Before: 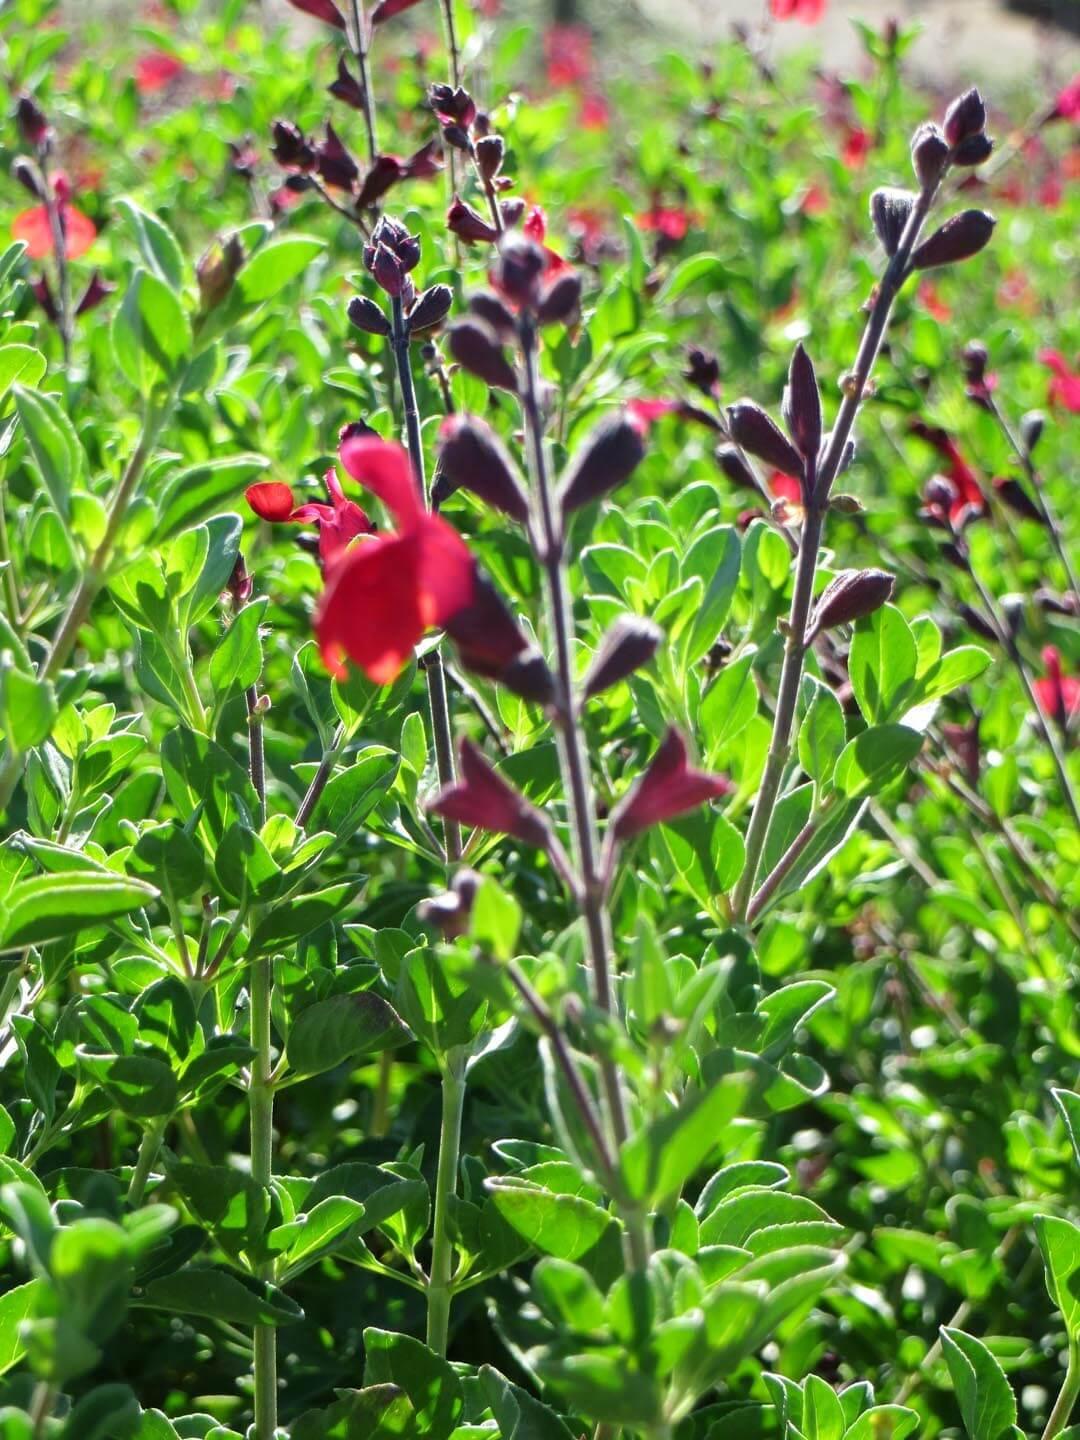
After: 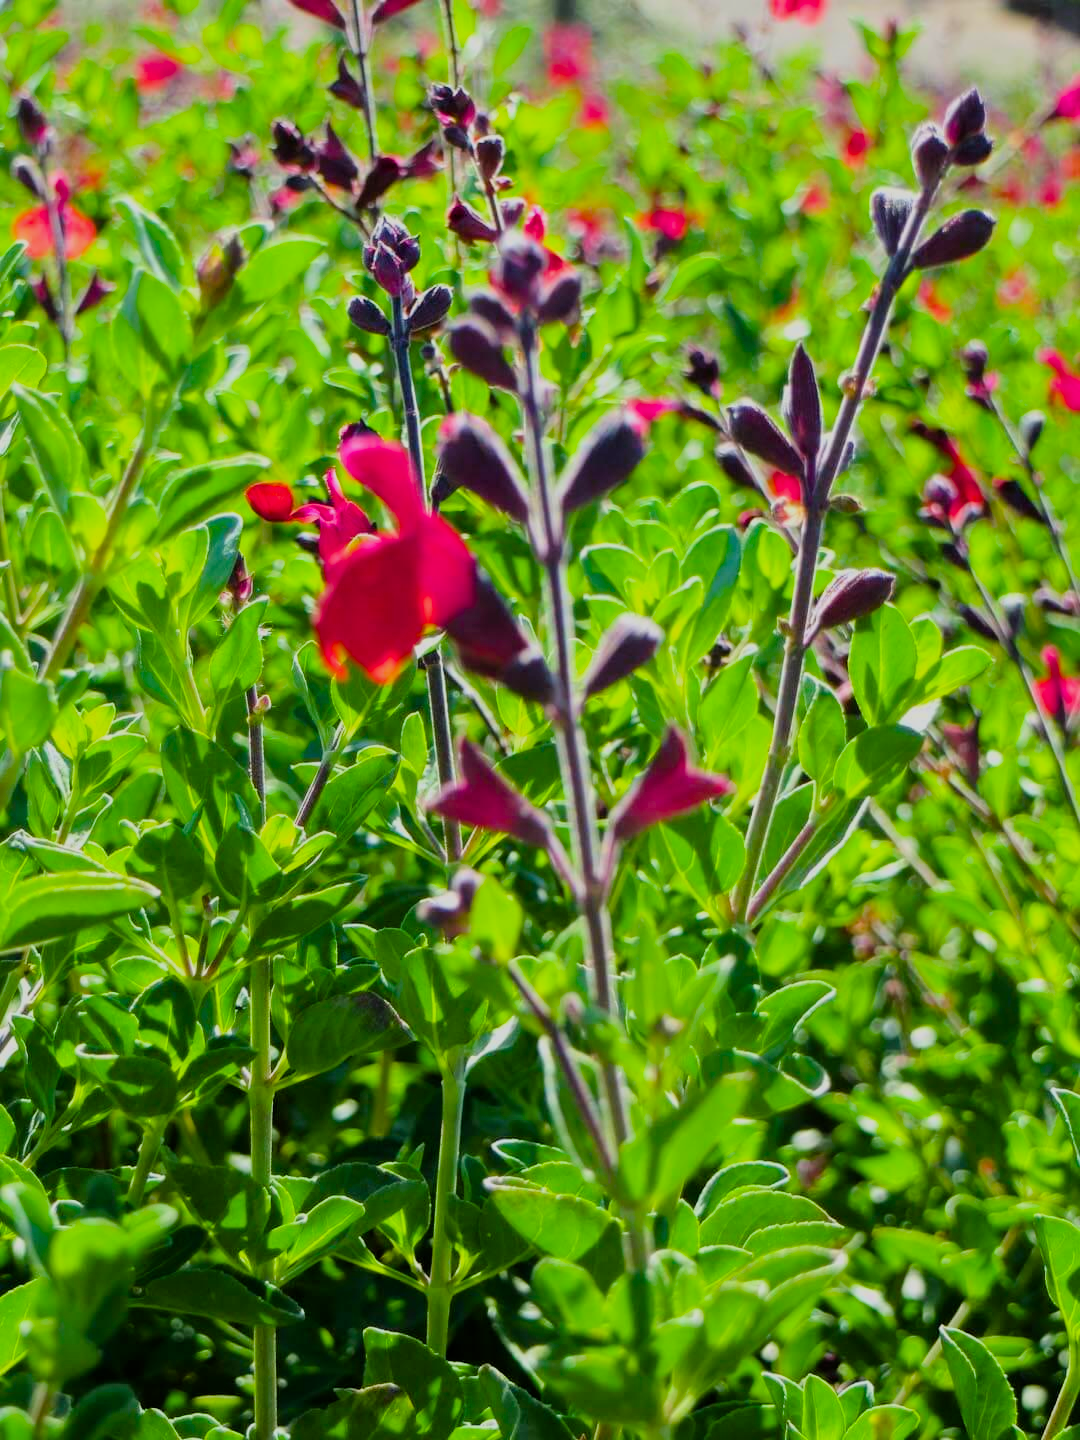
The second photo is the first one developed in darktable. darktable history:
filmic rgb: black relative exposure -7.65 EV, white relative exposure 4.56 EV, threshold 3 EV, hardness 3.61, color science v6 (2022), iterations of high-quality reconstruction 0, enable highlight reconstruction true
color balance rgb: linear chroma grading › shadows 18.851%, linear chroma grading › highlights 4.39%, linear chroma grading › mid-tones 10.271%, perceptual saturation grading › global saturation 25.882%, perceptual brilliance grading › global brilliance 2.906%, perceptual brilliance grading › highlights -2.372%, perceptual brilliance grading › shadows 2.925%, global vibrance 20%
